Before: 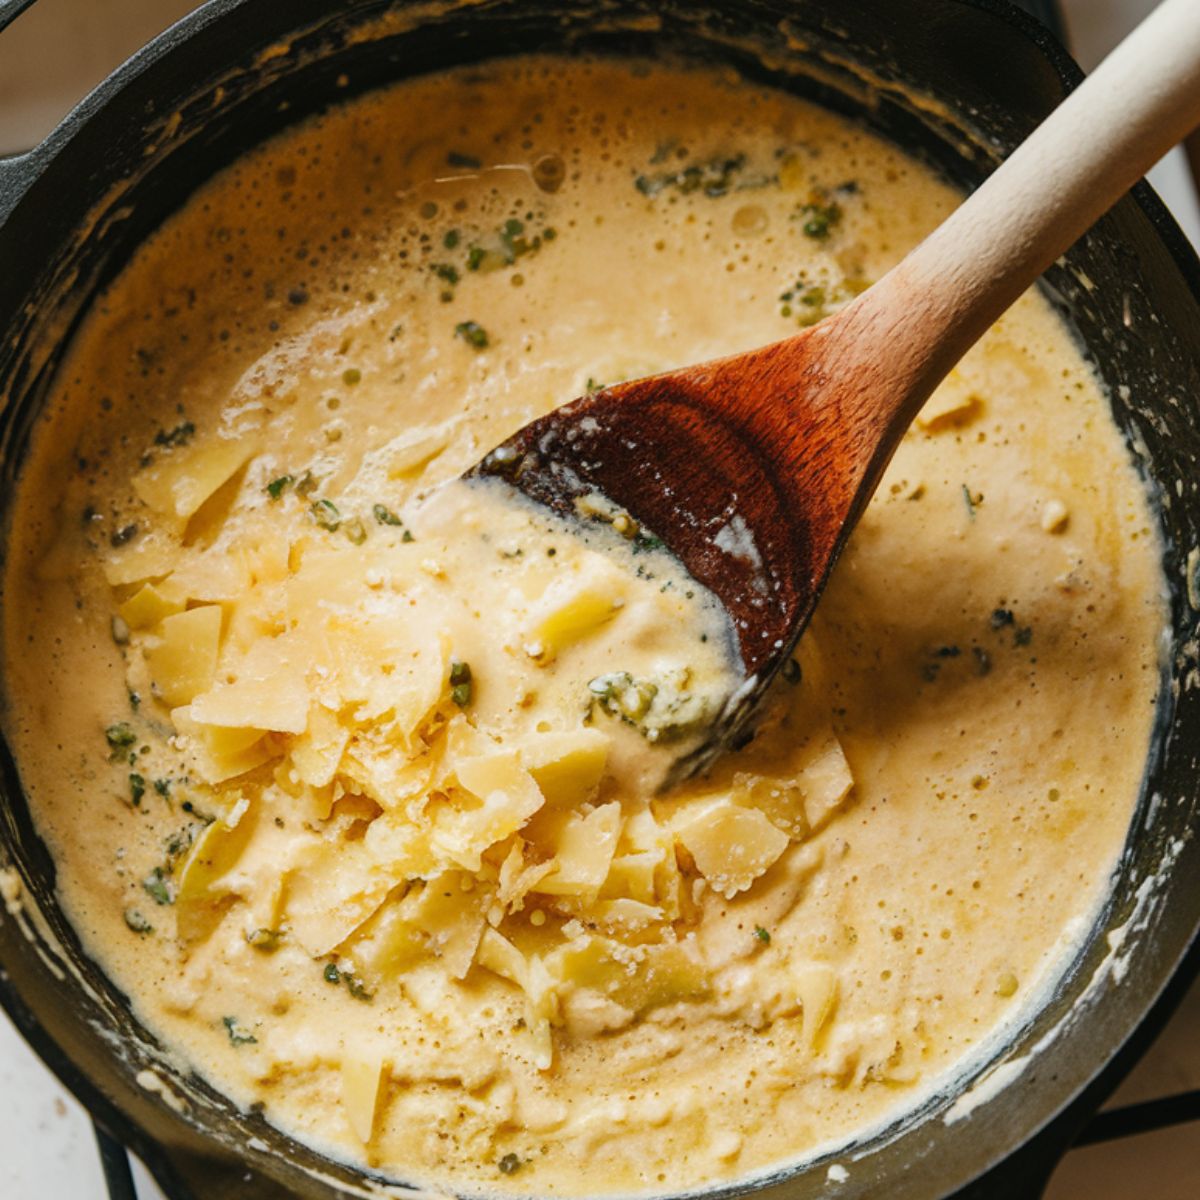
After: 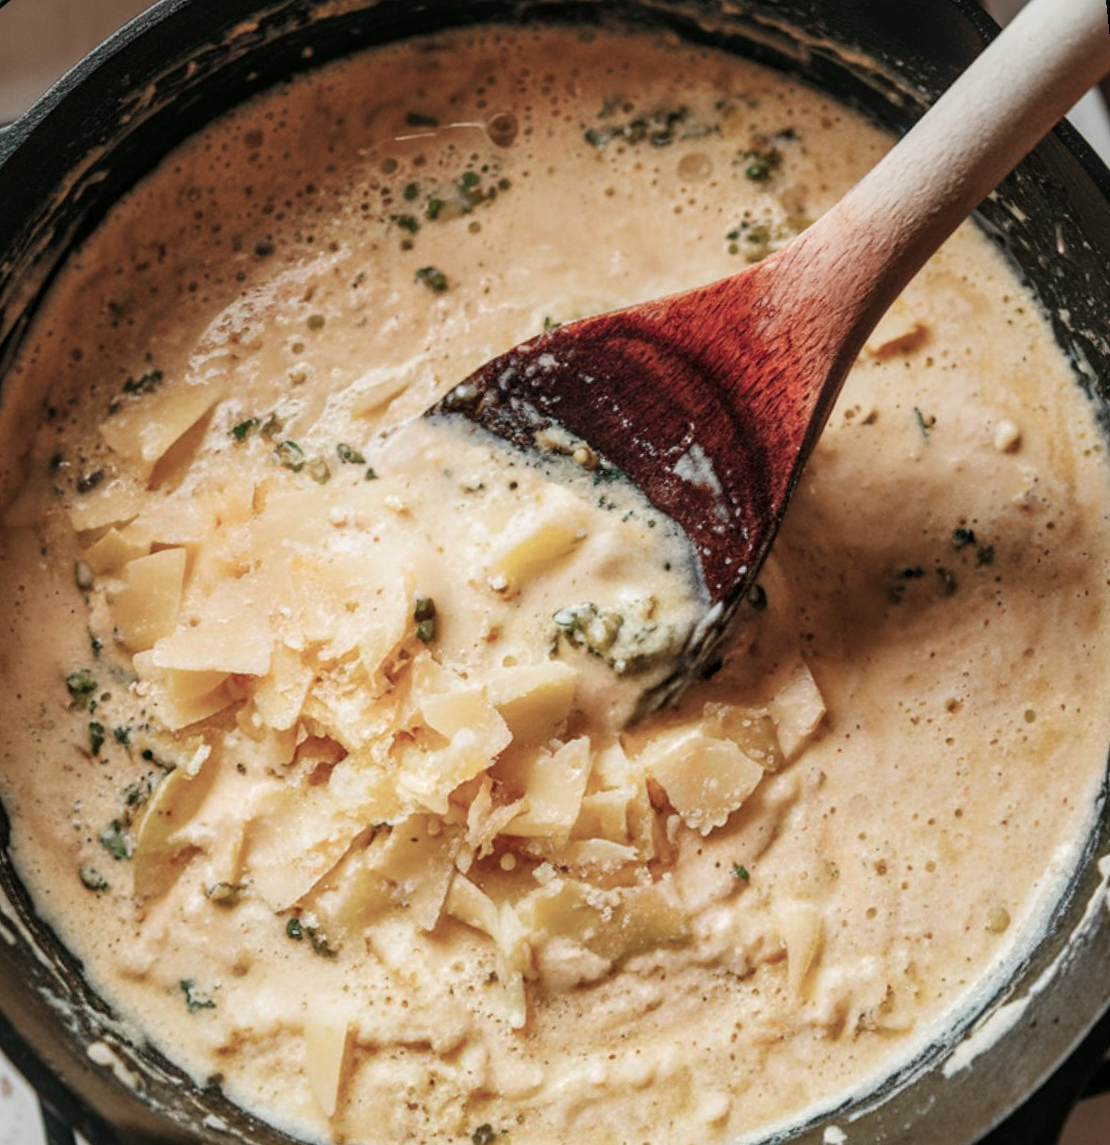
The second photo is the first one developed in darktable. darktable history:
color contrast: blue-yellow contrast 0.62
rotate and perspective: rotation -1.68°, lens shift (vertical) -0.146, crop left 0.049, crop right 0.912, crop top 0.032, crop bottom 0.96
local contrast: on, module defaults
tone equalizer: on, module defaults
